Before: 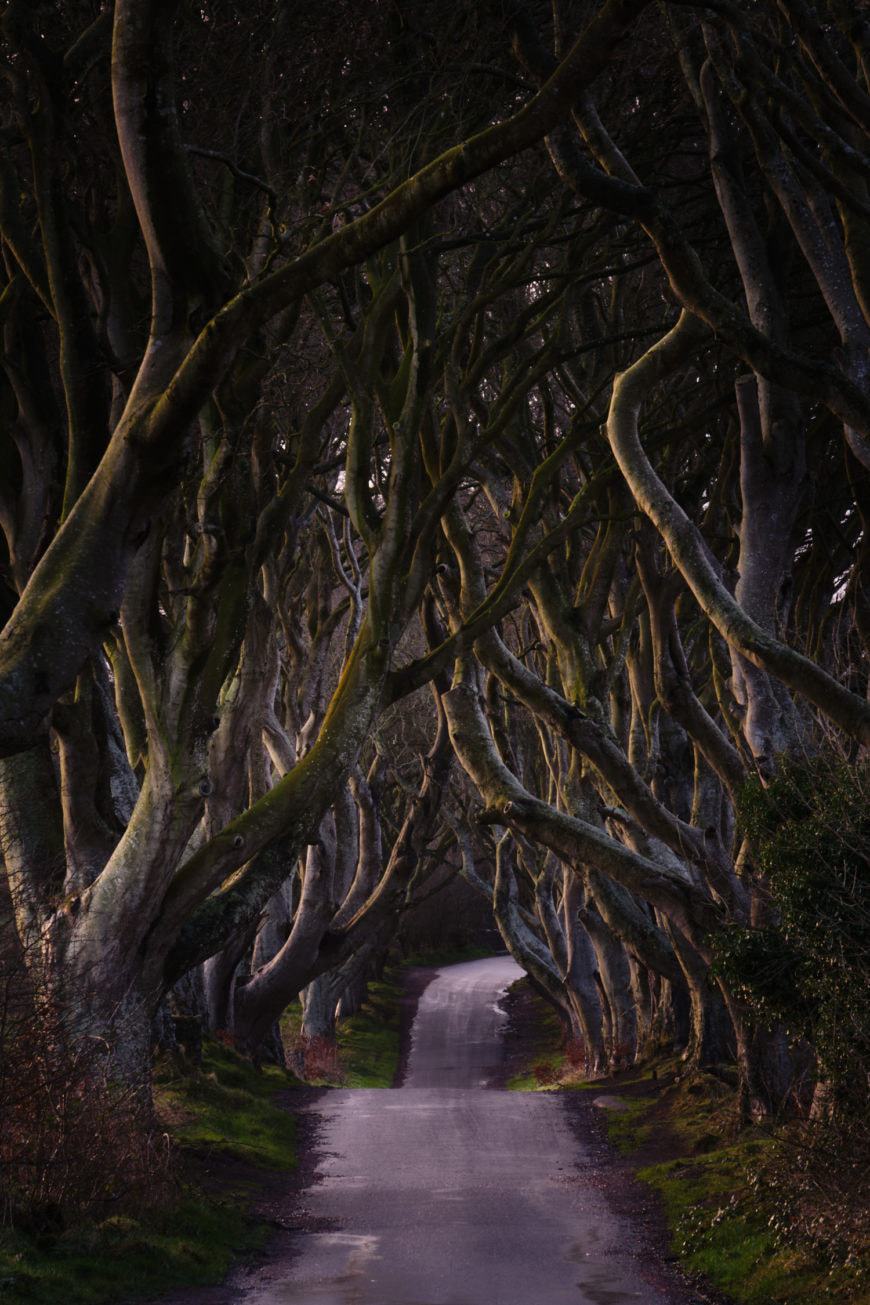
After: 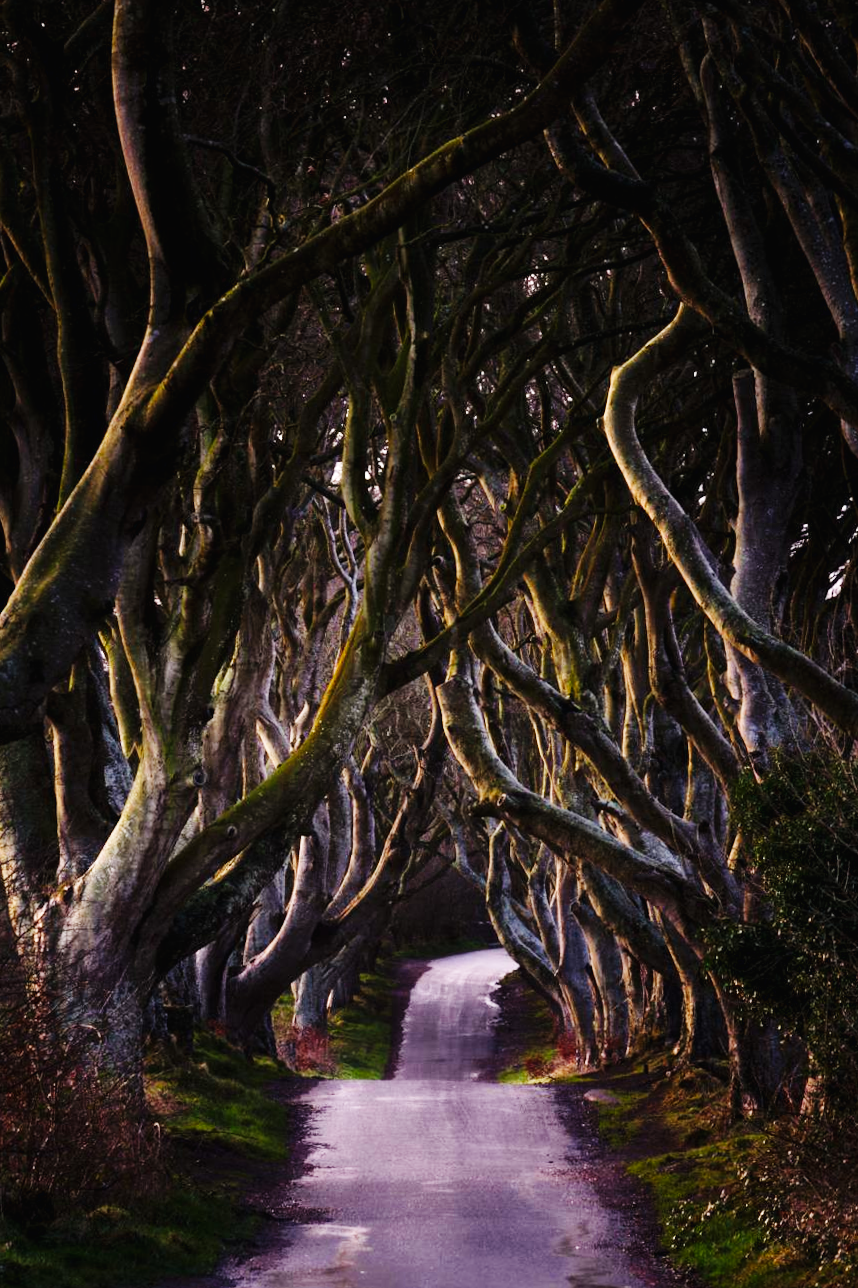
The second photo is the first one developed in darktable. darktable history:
base curve: curves: ch0 [(0, 0.003) (0.001, 0.002) (0.006, 0.004) (0.02, 0.022) (0.048, 0.086) (0.094, 0.234) (0.162, 0.431) (0.258, 0.629) (0.385, 0.8) (0.548, 0.918) (0.751, 0.988) (1, 1)], preserve colors none
crop and rotate: angle -0.5°
